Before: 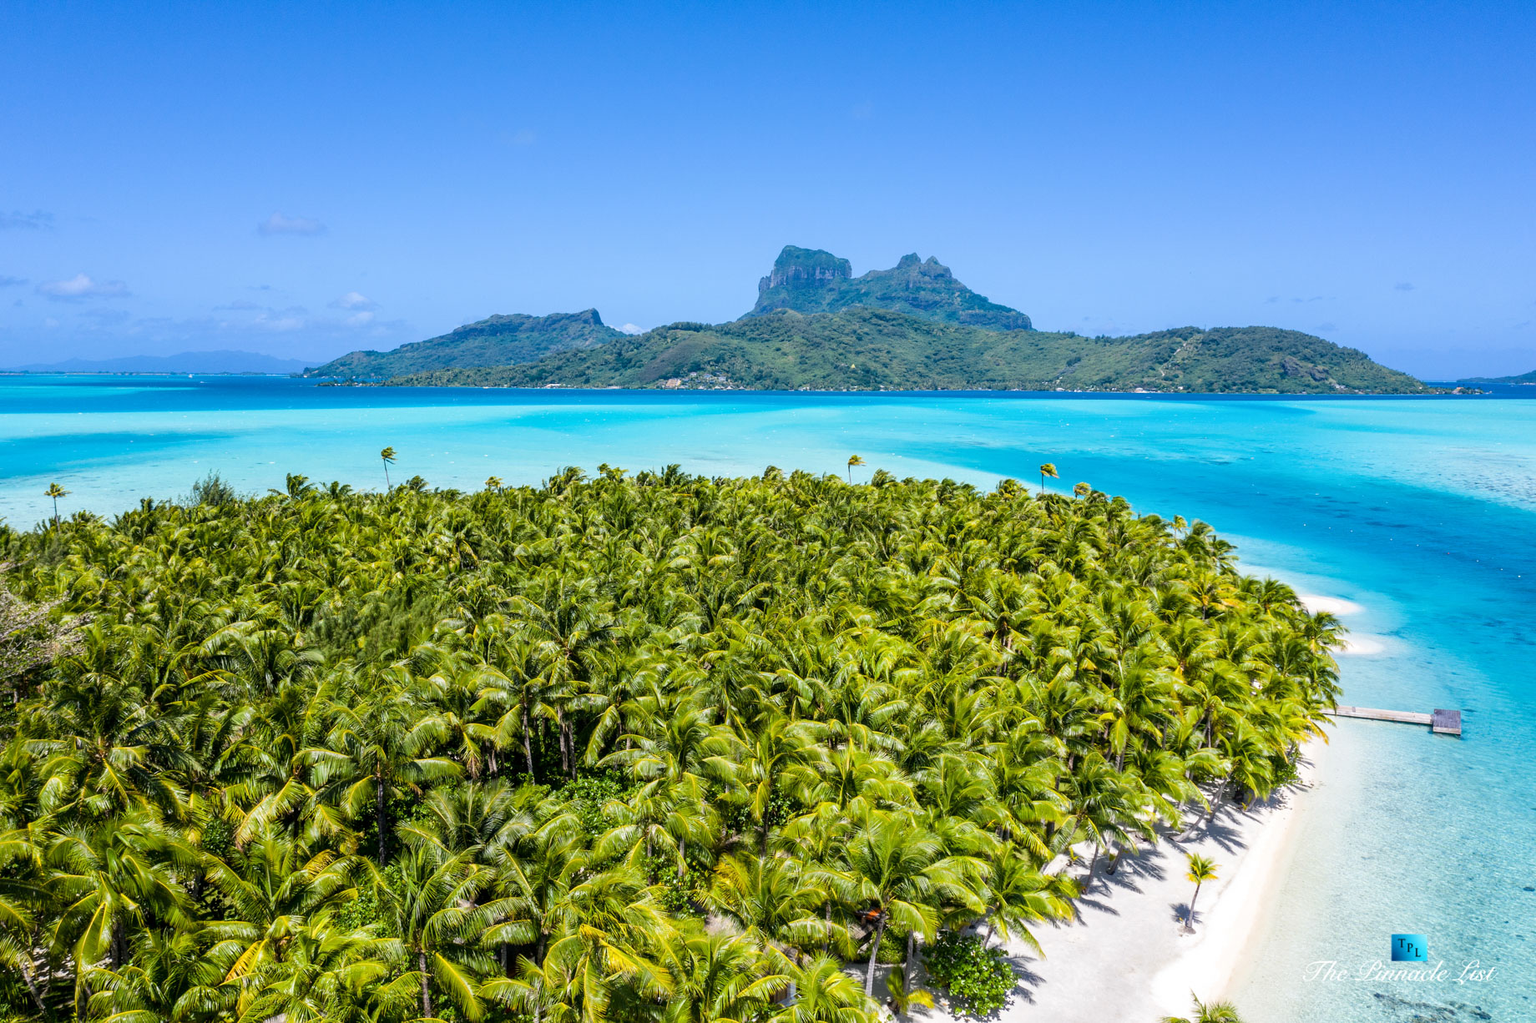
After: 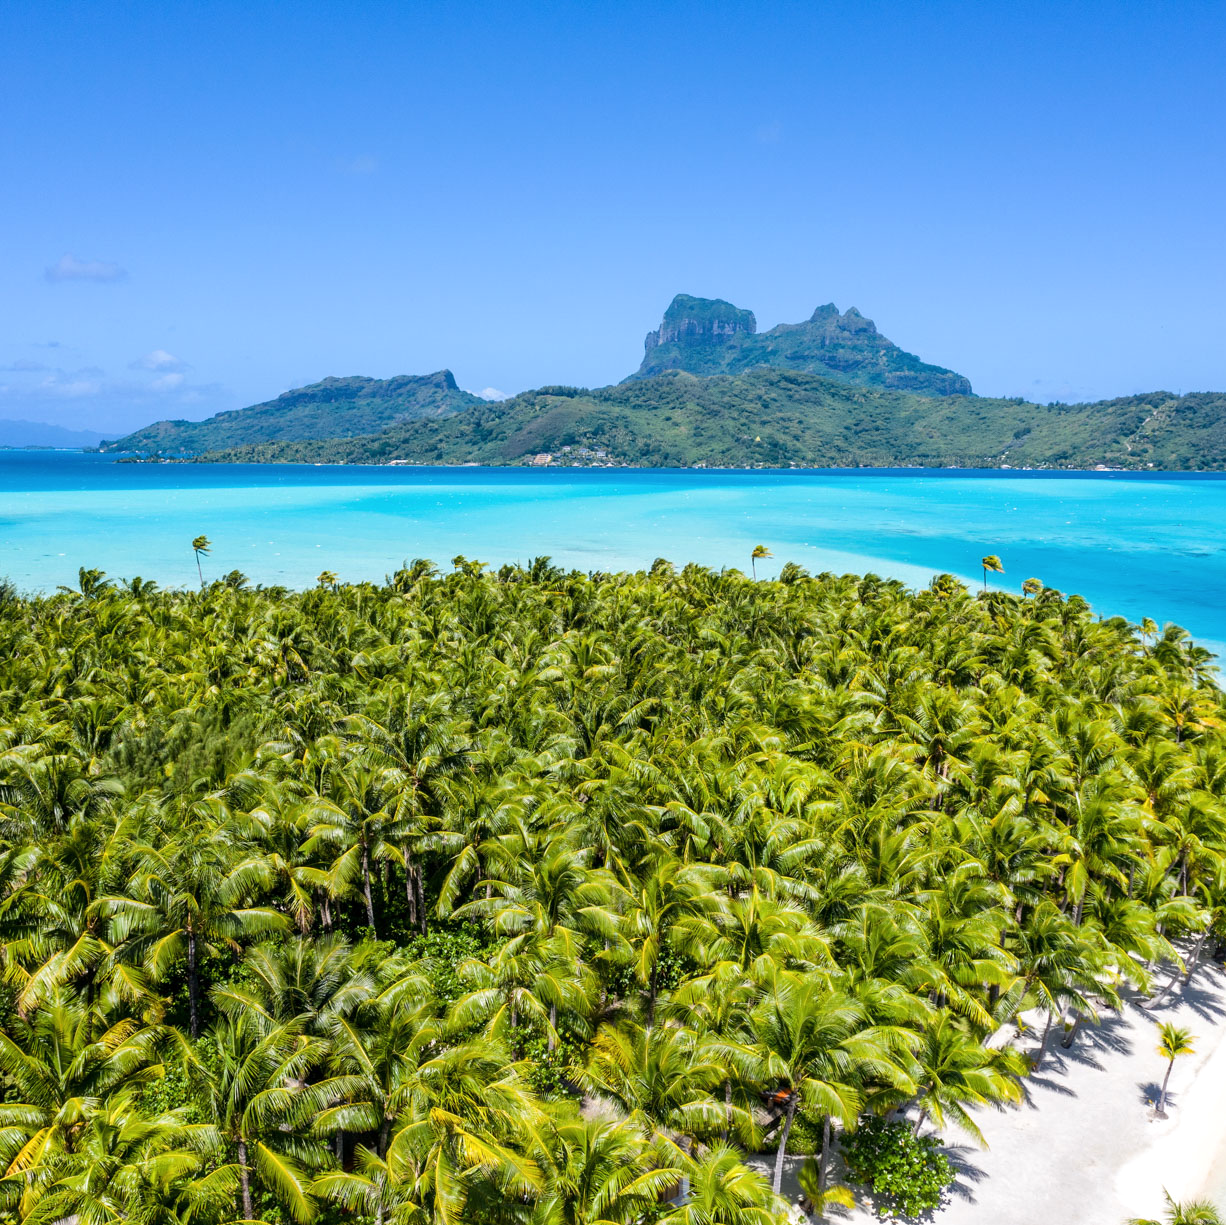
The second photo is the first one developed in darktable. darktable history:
crop and rotate: left 14.393%, right 18.939%
shadows and highlights: shadows 13.13, white point adjustment 1.3, highlights -0.363, soften with gaussian
